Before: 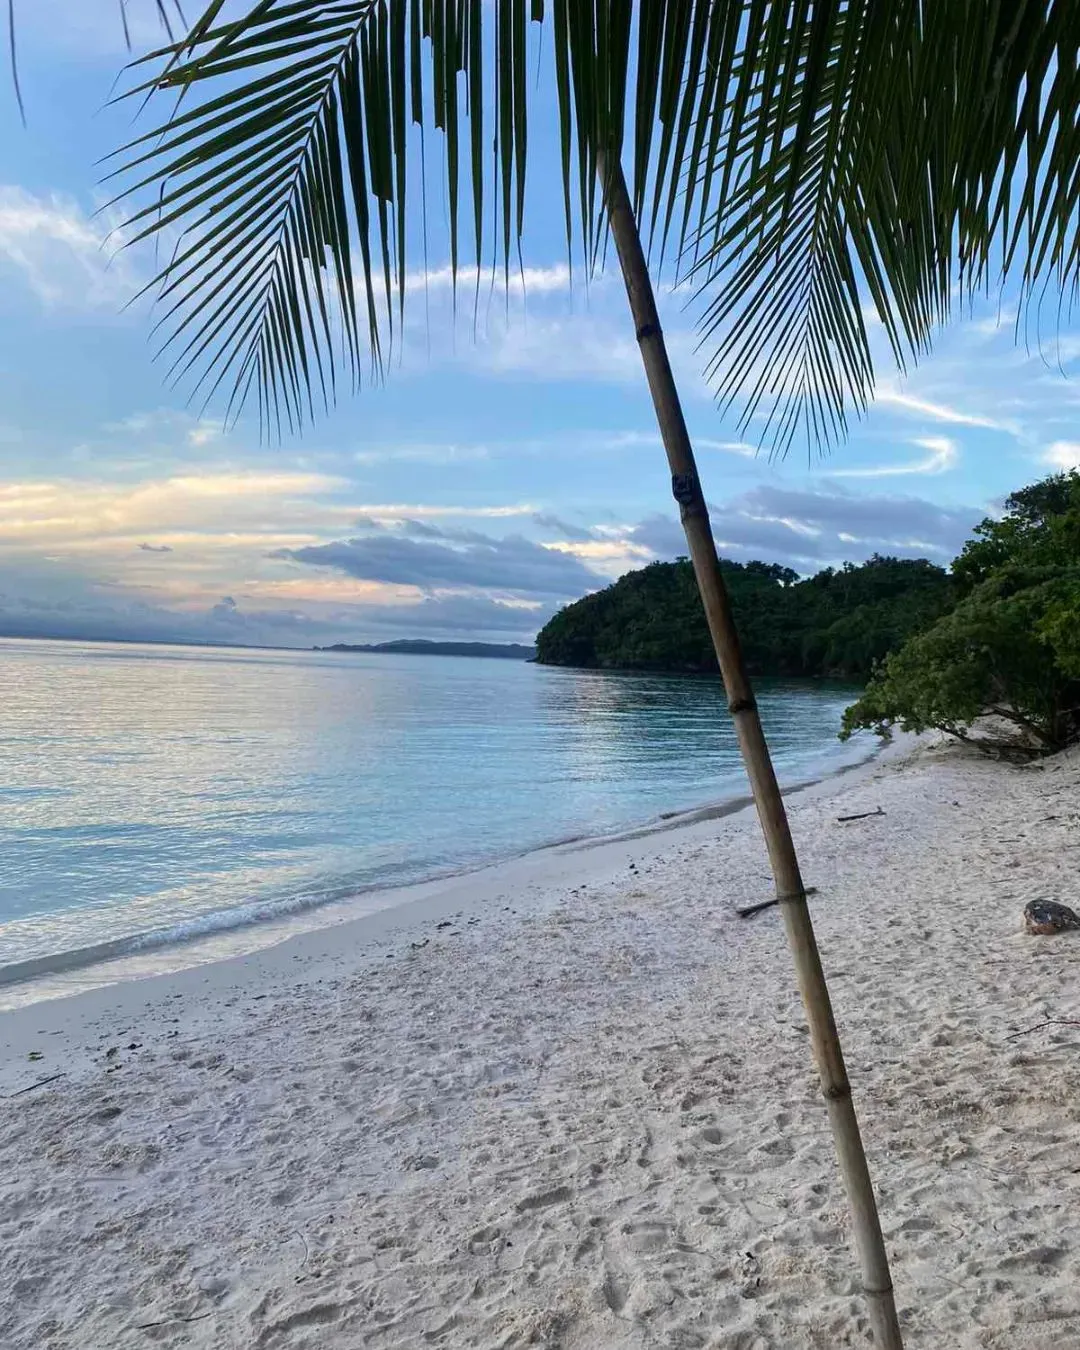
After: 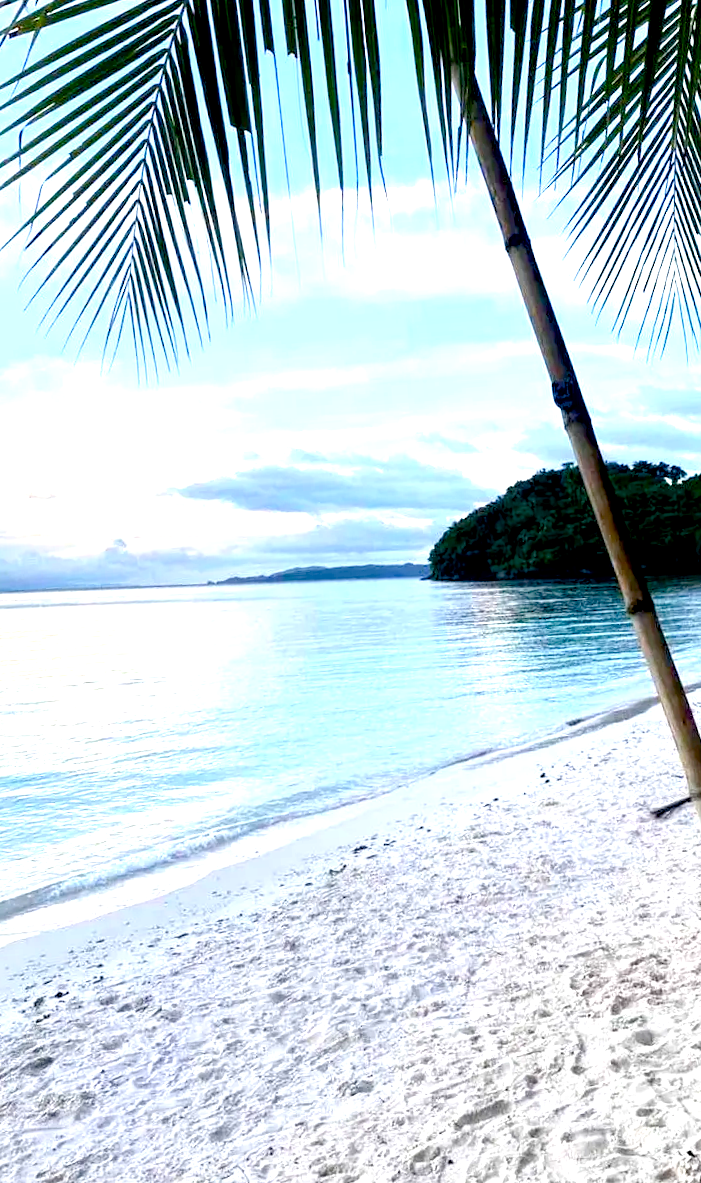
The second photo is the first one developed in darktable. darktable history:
rotate and perspective: rotation -4.57°, crop left 0.054, crop right 0.944, crop top 0.087, crop bottom 0.914
exposure: black level correction 0.009, exposure 1.425 EV, compensate highlight preservation false
crop and rotate: left 8.786%, right 24.548%
color balance rgb: perceptual saturation grading › global saturation 20%, perceptual saturation grading › highlights -25%, perceptual saturation grading › shadows 25%
